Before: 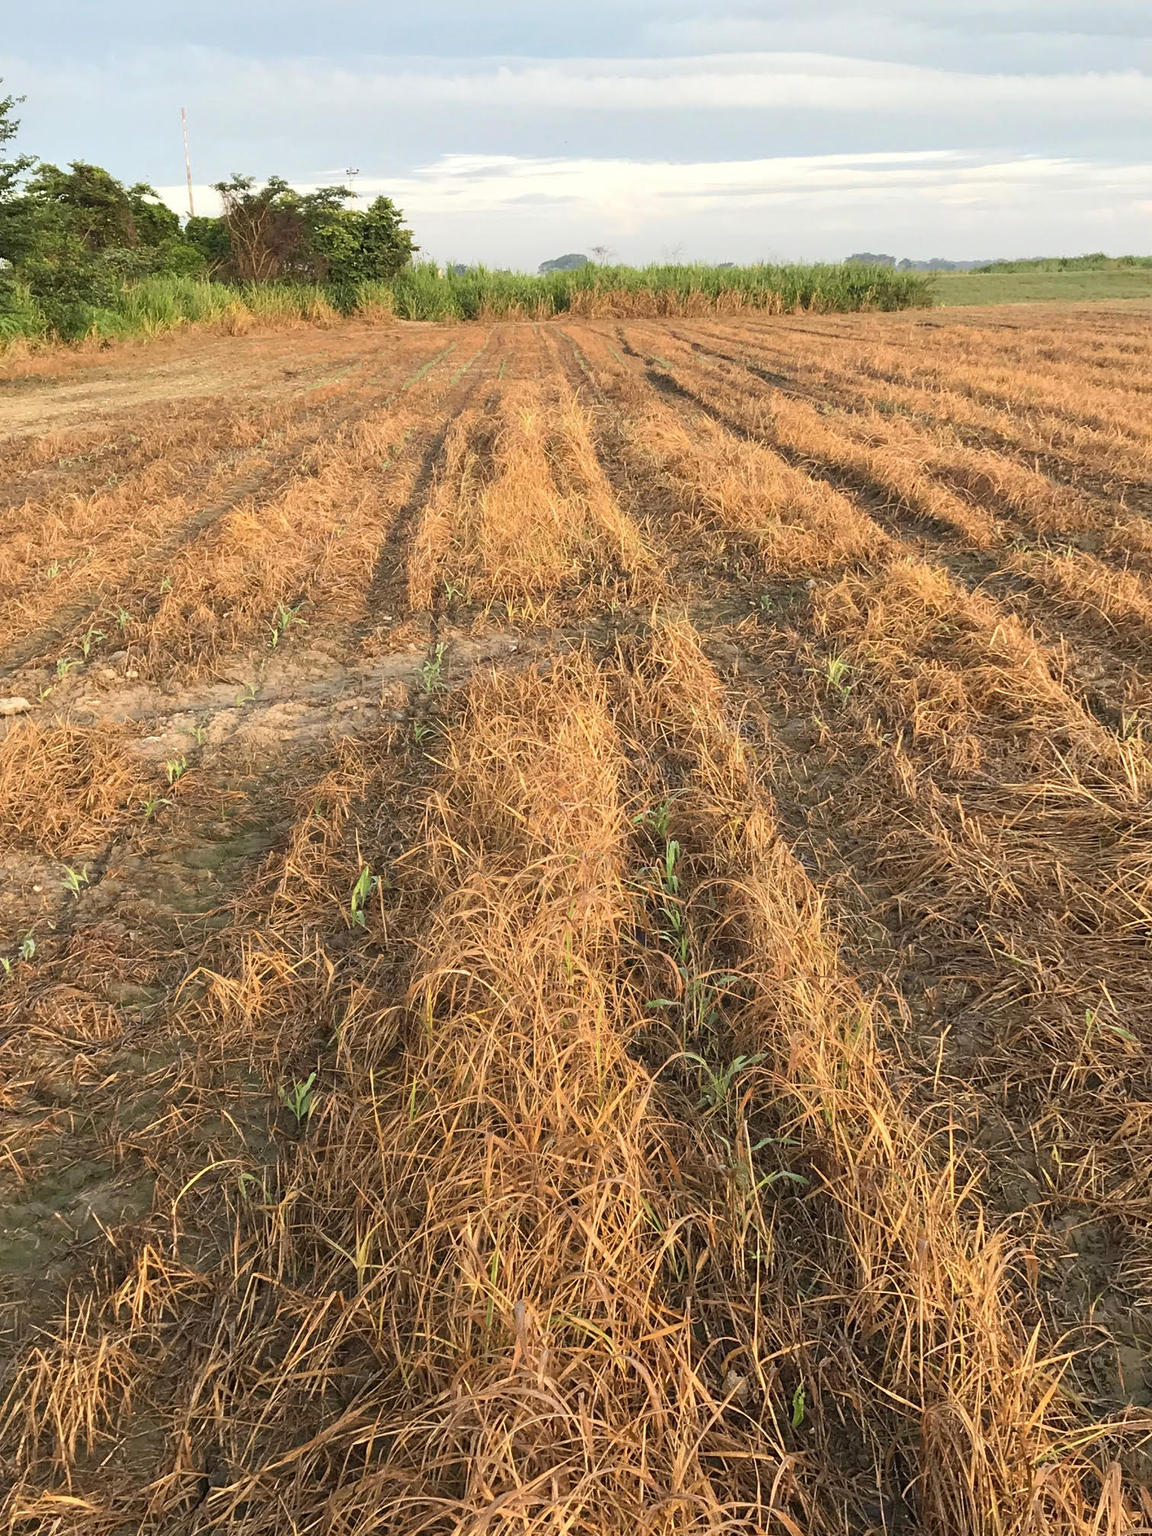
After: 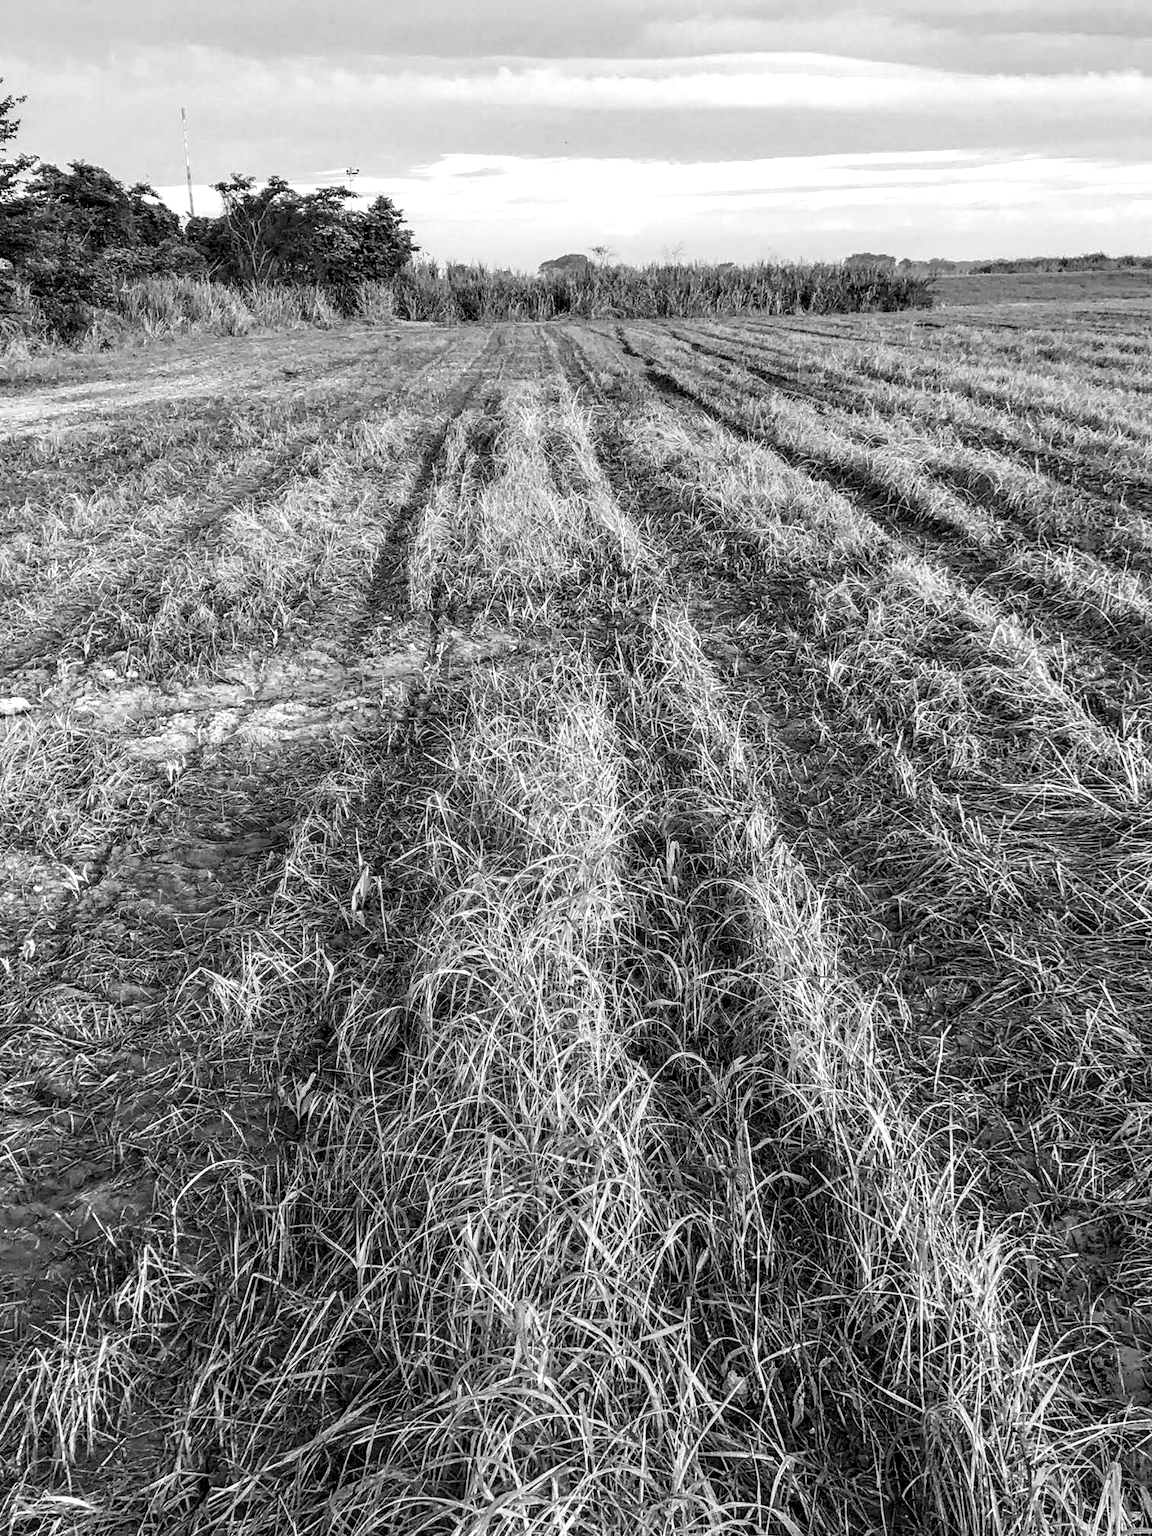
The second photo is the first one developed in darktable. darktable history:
monochrome: on, module defaults
local contrast: highlights 19%, detail 186%
color balance rgb: perceptual saturation grading › global saturation 20%, perceptual saturation grading › highlights -25%, perceptual saturation grading › shadows 25%, global vibrance 50%
shadows and highlights: shadows 37.27, highlights -28.18, soften with gaussian
